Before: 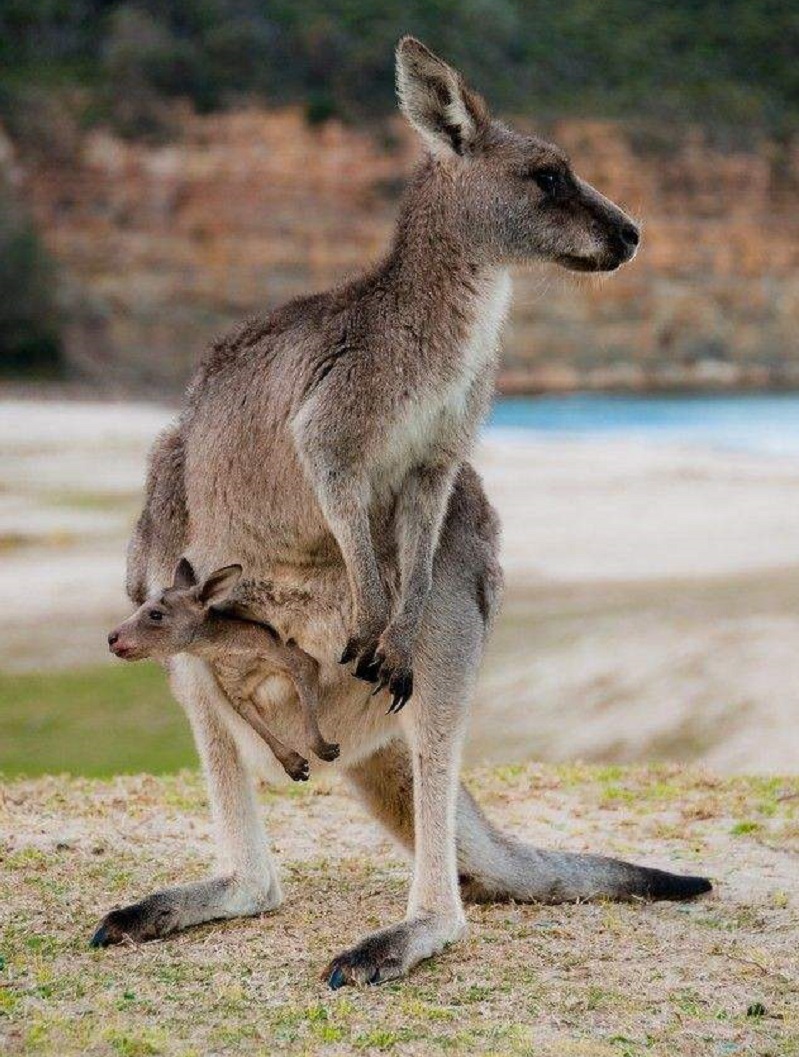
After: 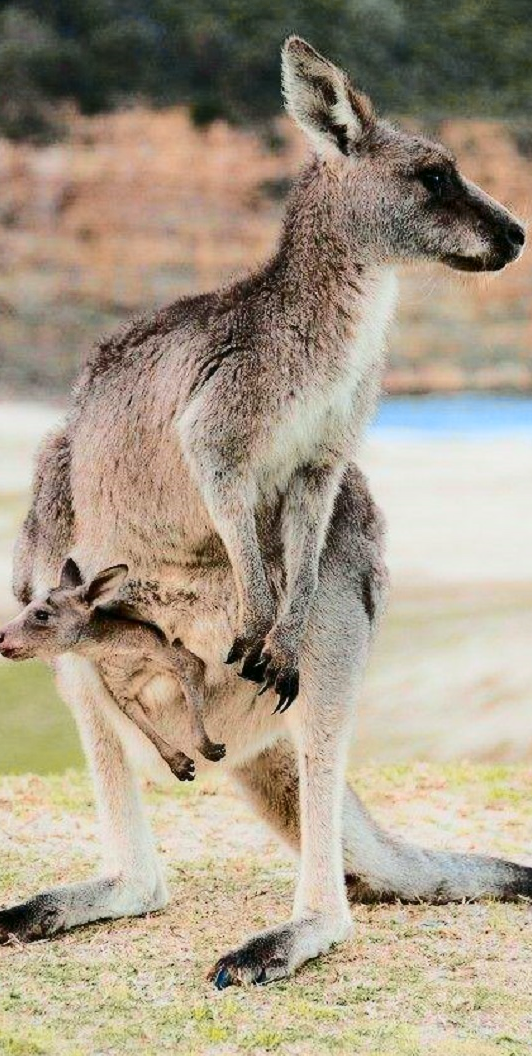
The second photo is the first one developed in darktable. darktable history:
tone curve: curves: ch0 [(0, 0) (0.21, 0.21) (0.43, 0.586) (0.65, 0.793) (1, 1)]; ch1 [(0, 0) (0.382, 0.447) (0.492, 0.484) (0.544, 0.547) (0.583, 0.578) (0.599, 0.595) (0.67, 0.673) (1, 1)]; ch2 [(0, 0) (0.411, 0.382) (0.492, 0.5) (0.531, 0.534) (0.56, 0.573) (0.599, 0.602) (0.696, 0.693) (1, 1)], color space Lab, independent channels, preserve colors none
crop and rotate: left 14.292%, right 19.041%
